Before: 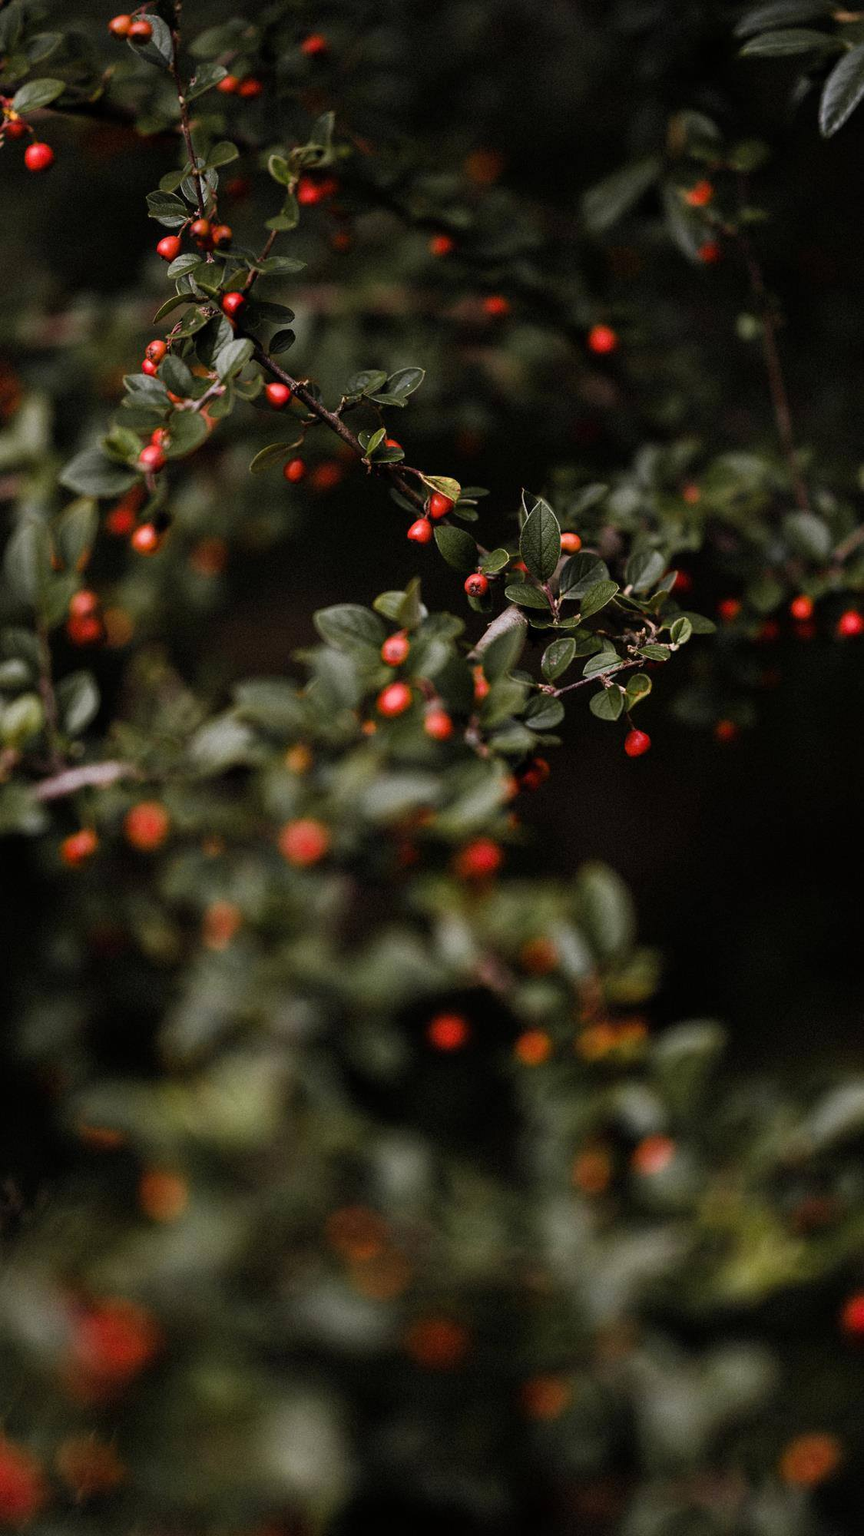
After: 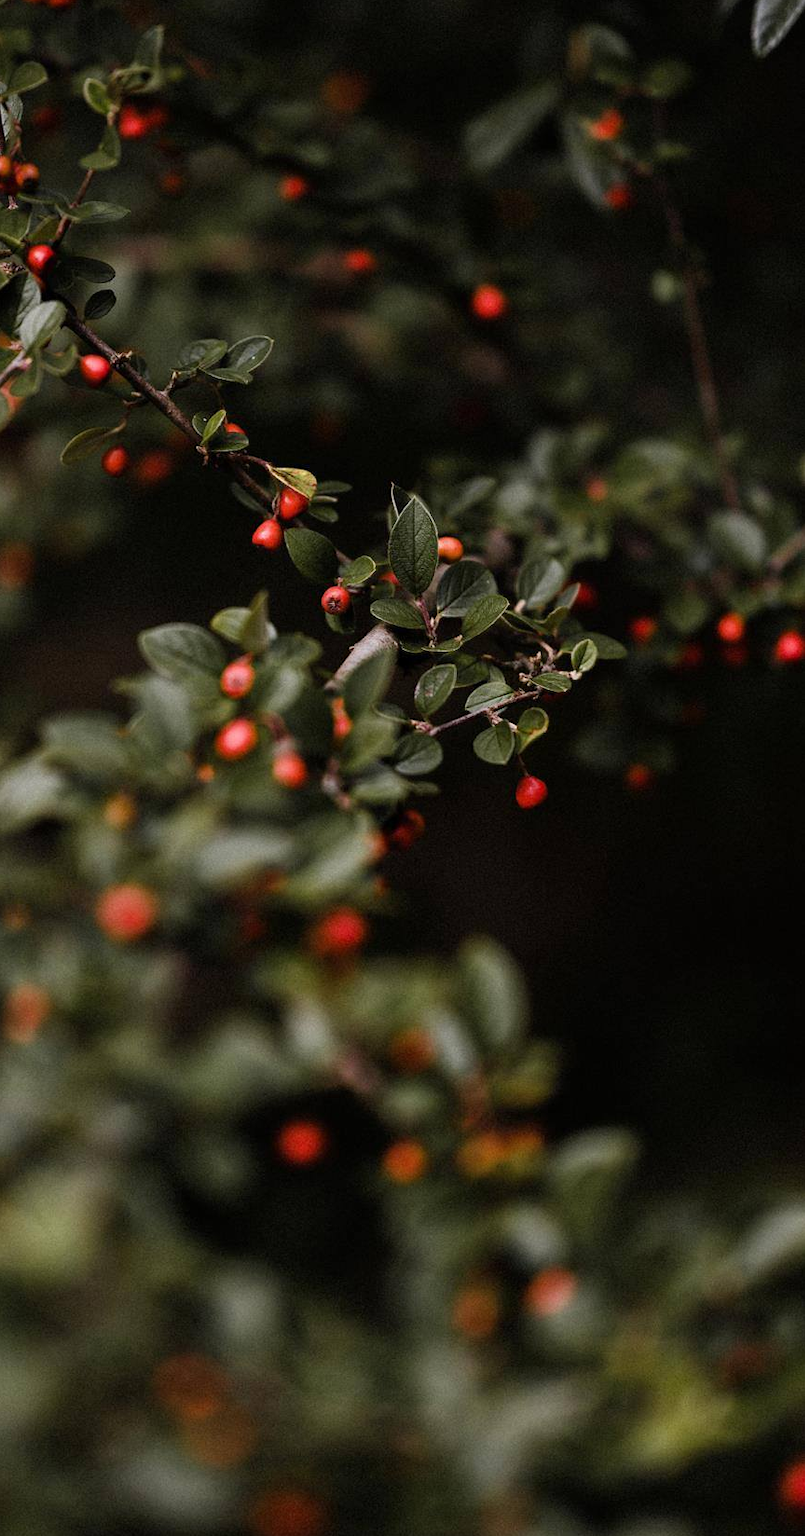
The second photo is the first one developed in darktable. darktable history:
crop: left 23.158%, top 5.924%, bottom 11.628%
